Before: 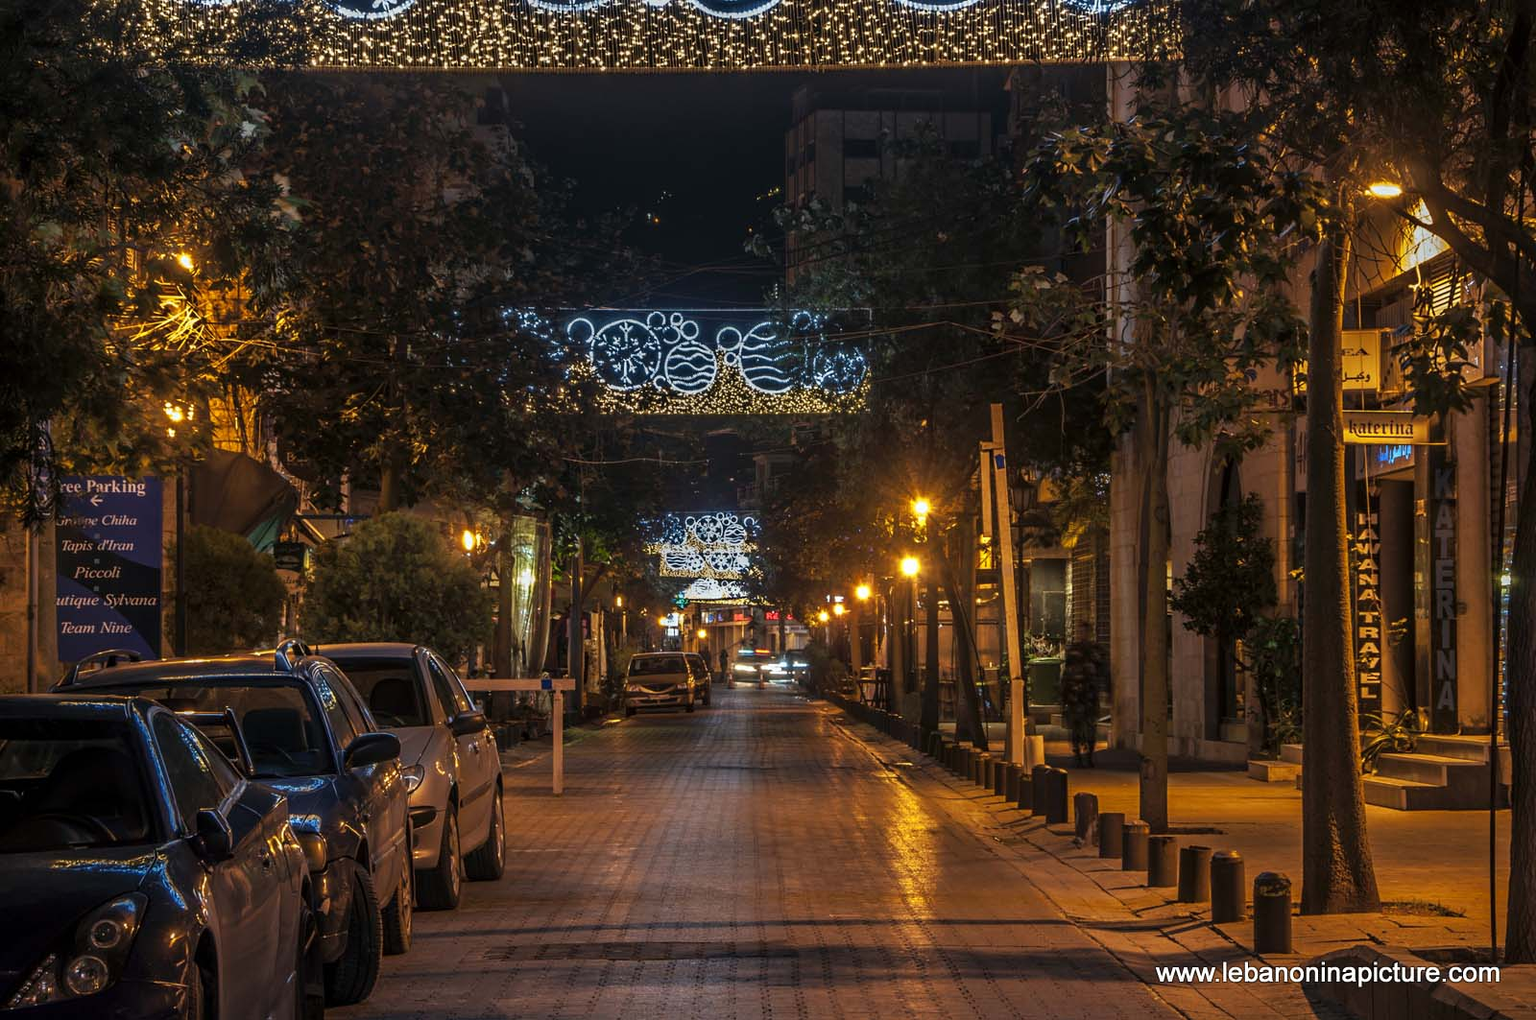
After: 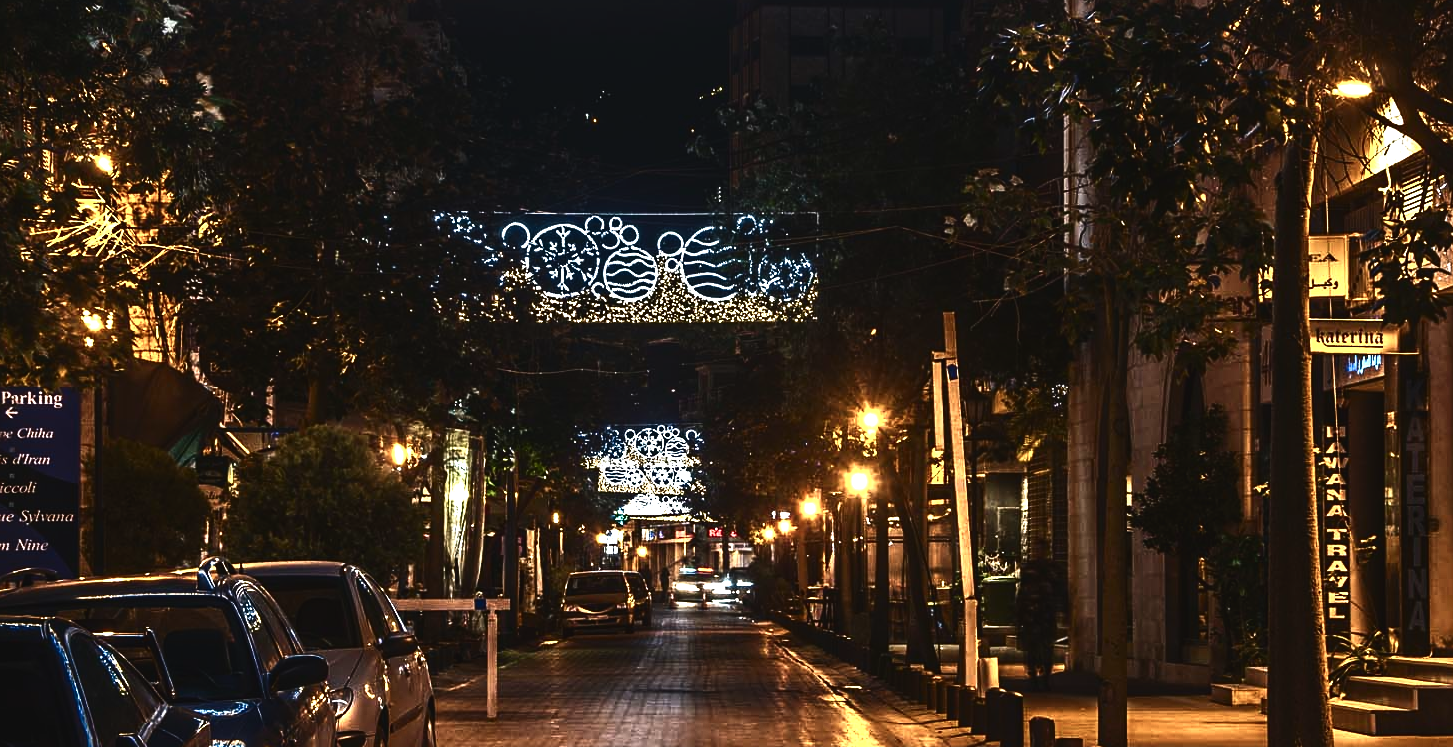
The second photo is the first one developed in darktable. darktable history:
contrast brightness saturation: contrast 0.5, saturation -0.1
levels: levels [0, 0.394, 0.787]
sharpen: amount 0.2
exposure: black level correction -0.015, compensate highlight preservation false
crop: left 5.596%, top 10.314%, right 3.534%, bottom 19.395%
